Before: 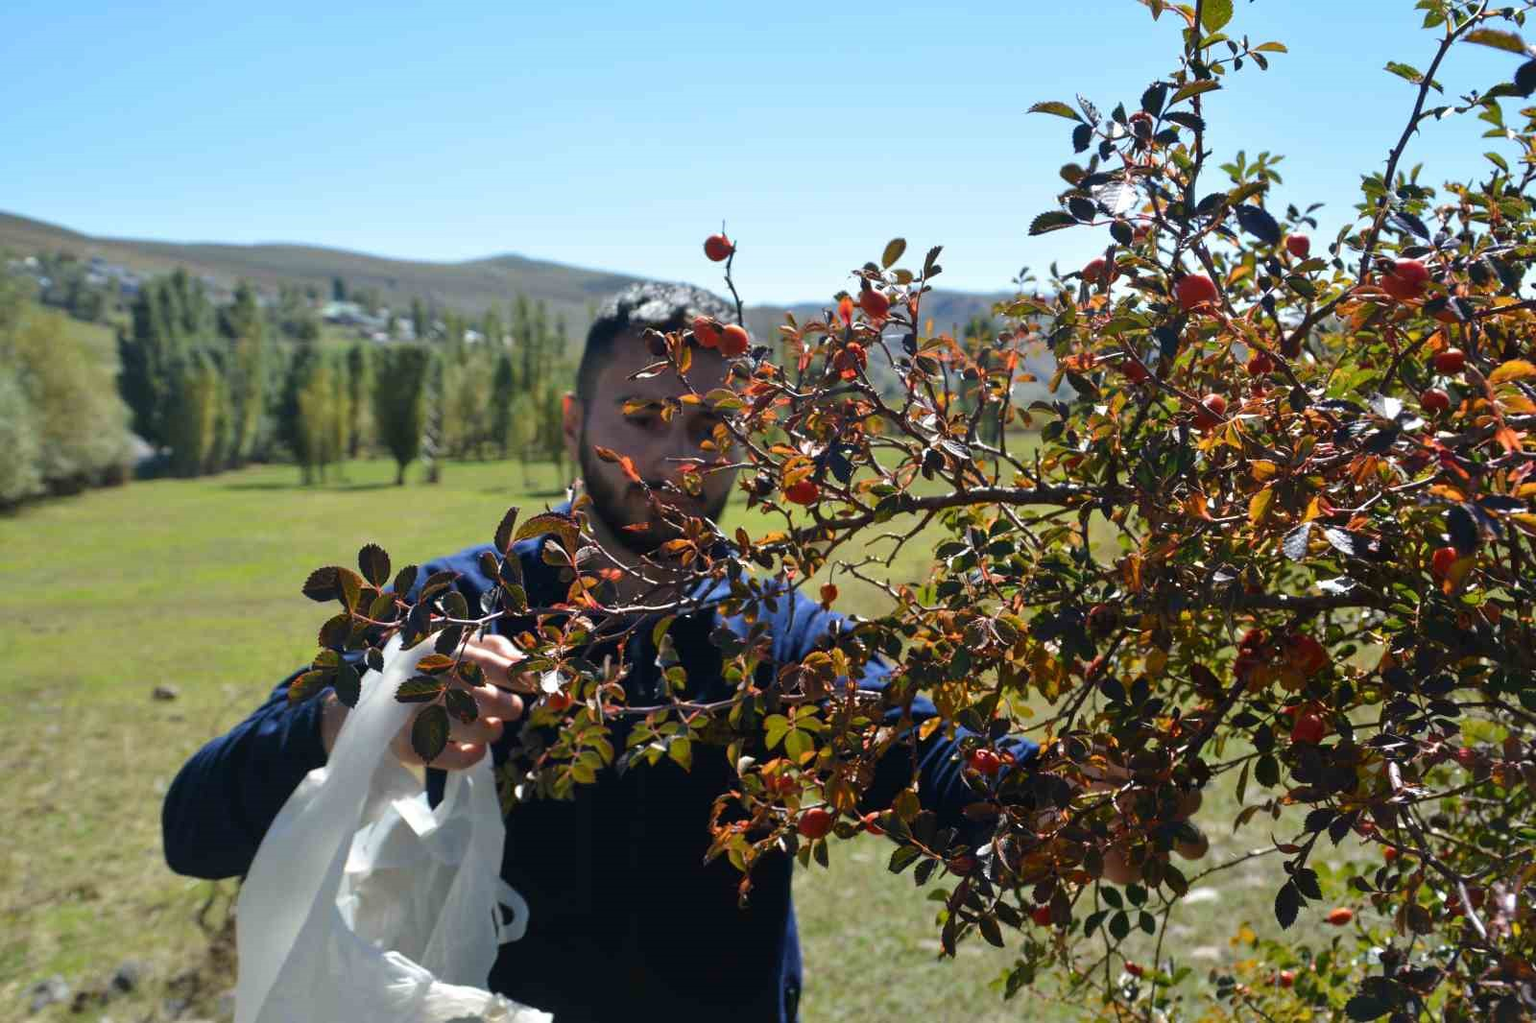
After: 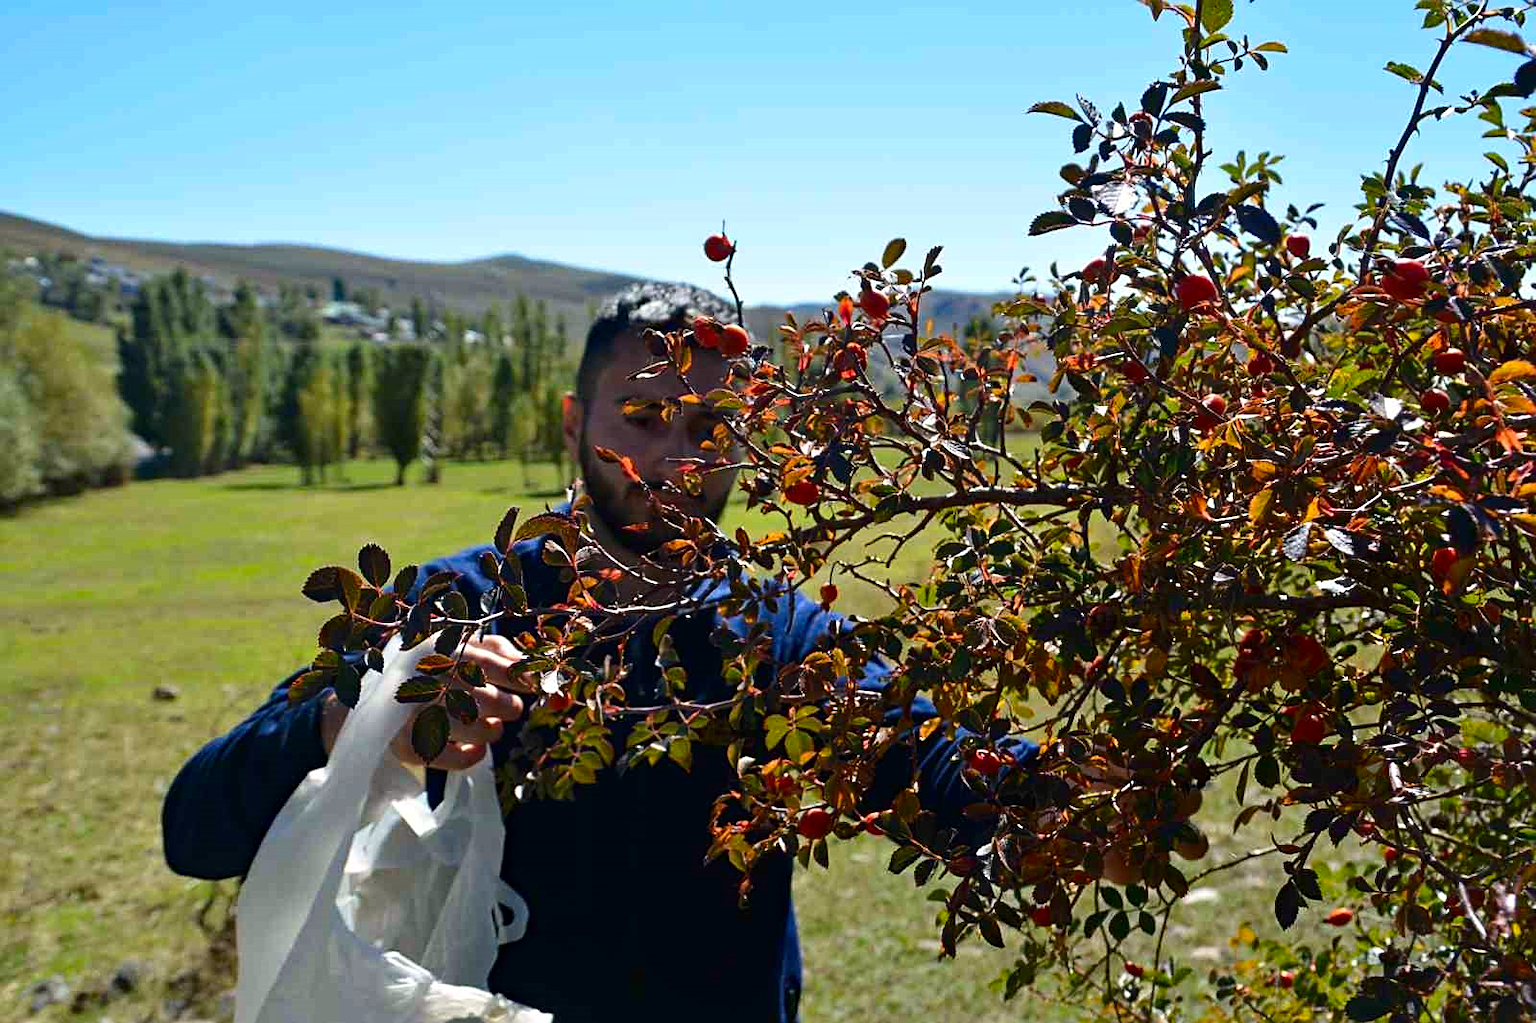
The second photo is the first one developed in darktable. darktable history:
sharpen: on, module defaults
haze removal: compatibility mode true, adaptive false
contrast brightness saturation: contrast 0.13, brightness -0.05, saturation 0.156
